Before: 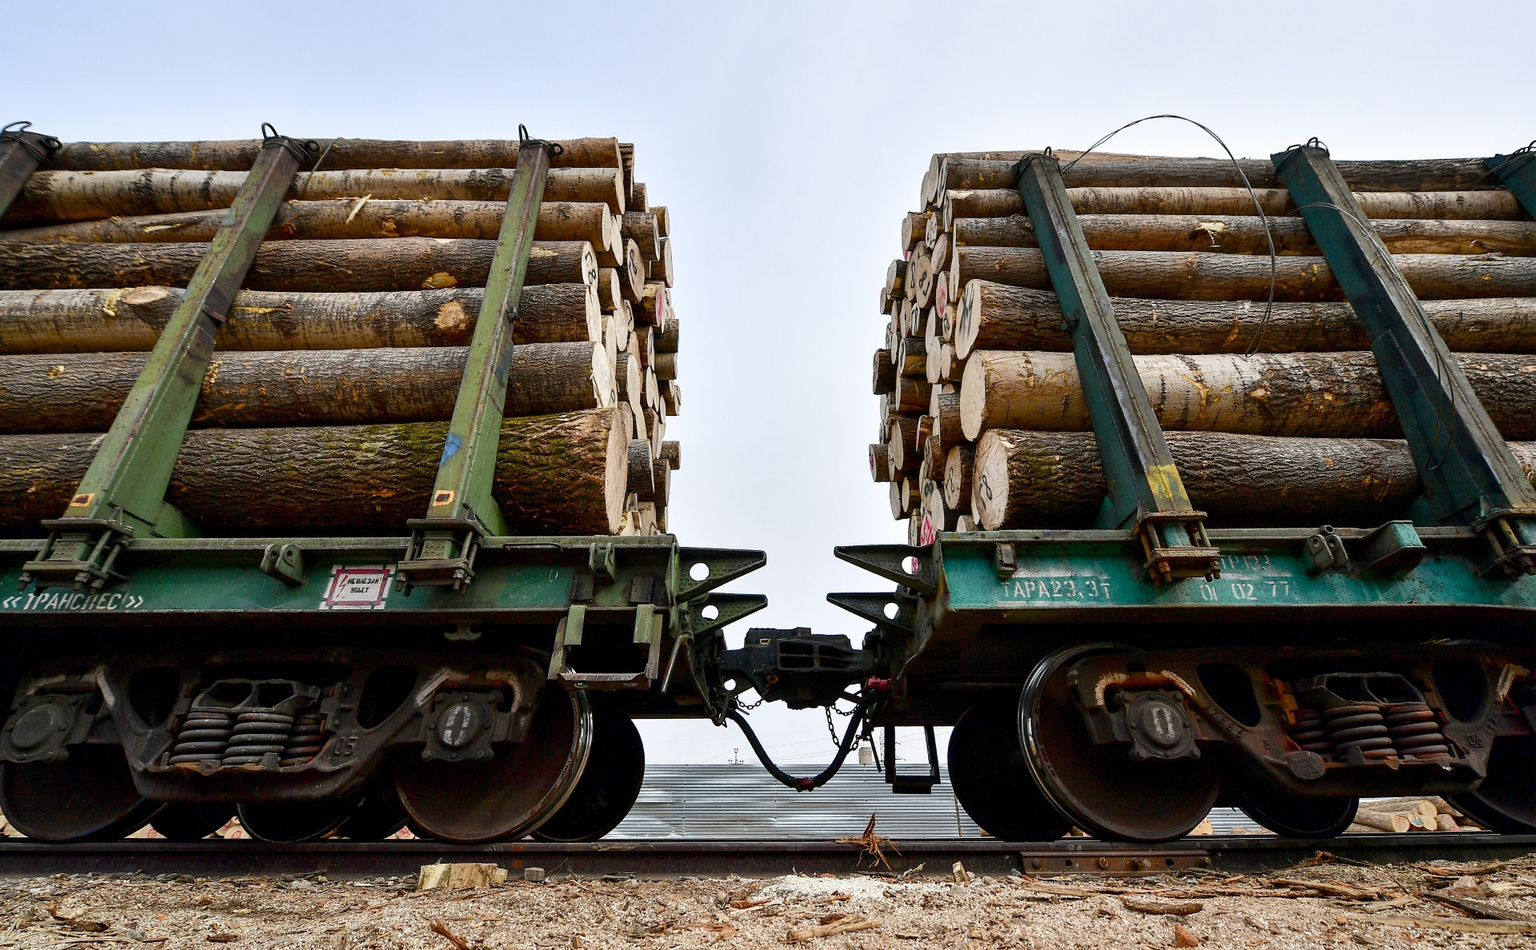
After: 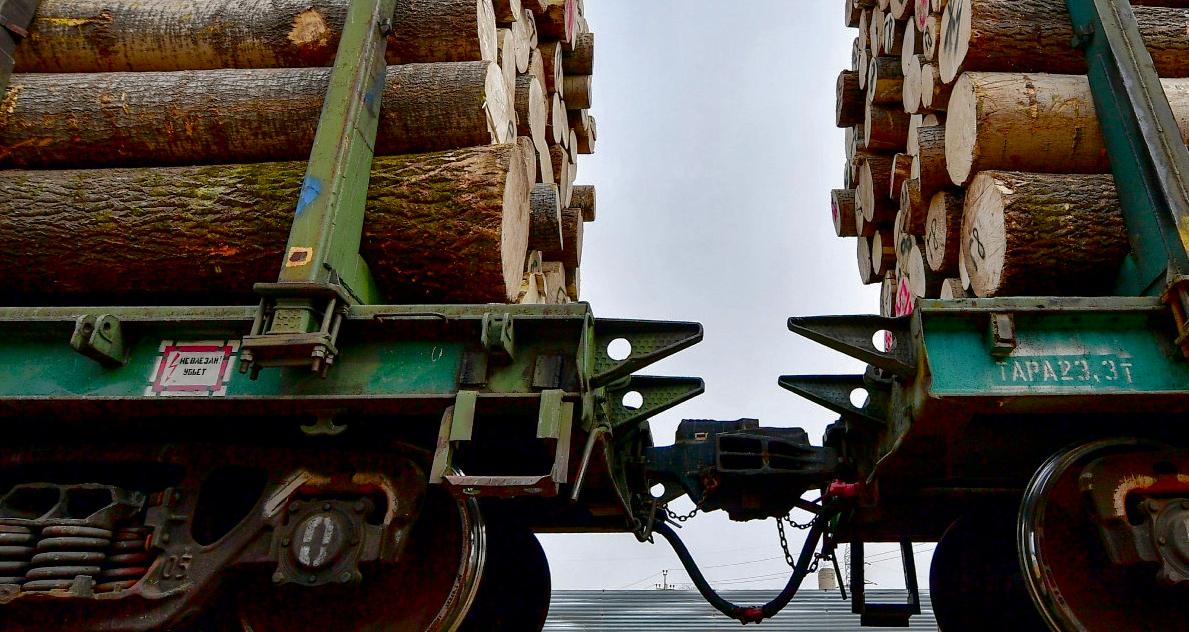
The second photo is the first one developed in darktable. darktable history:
crop: left 13.31%, top 30.836%, right 24.742%, bottom 15.94%
contrast brightness saturation: brightness -0.196, saturation 0.08
shadows and highlights: on, module defaults
